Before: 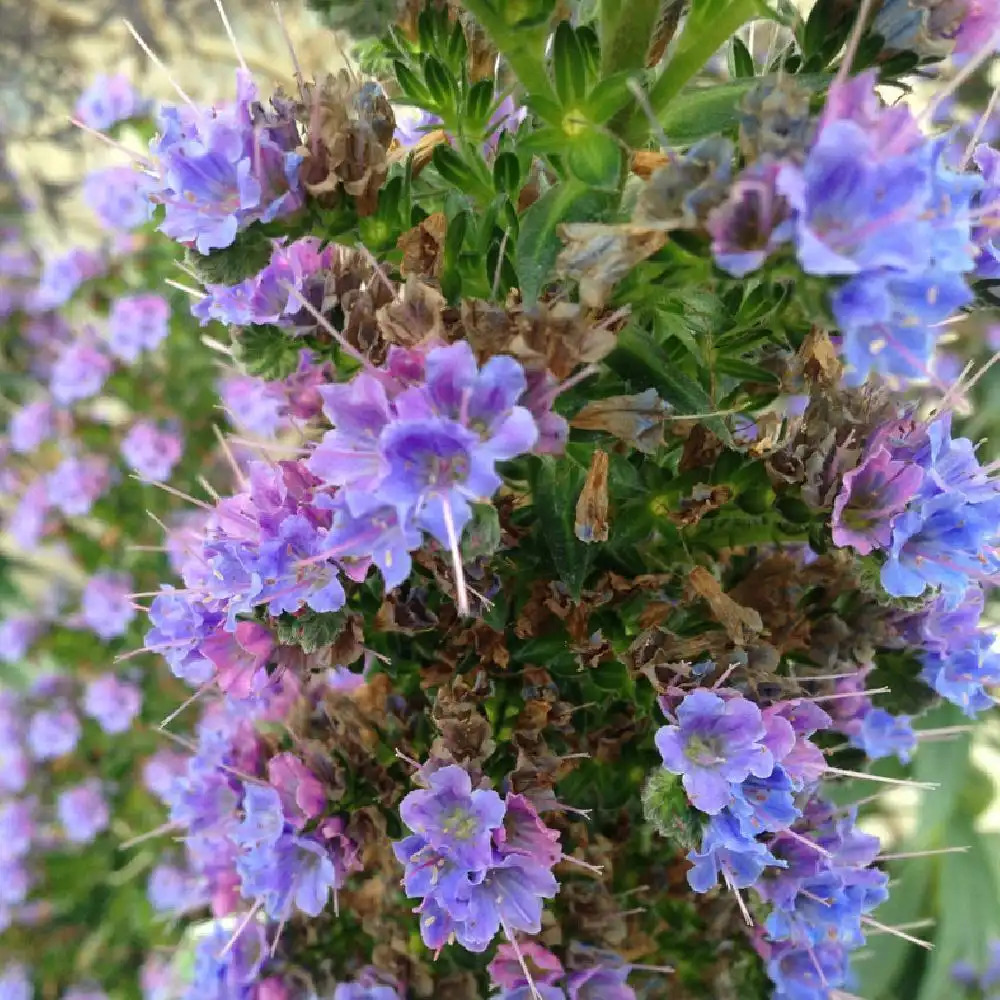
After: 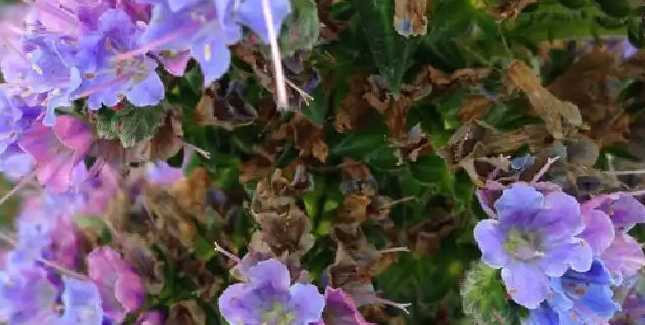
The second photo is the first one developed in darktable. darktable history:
crop: left 18.103%, top 50.645%, right 17.383%, bottom 16.838%
